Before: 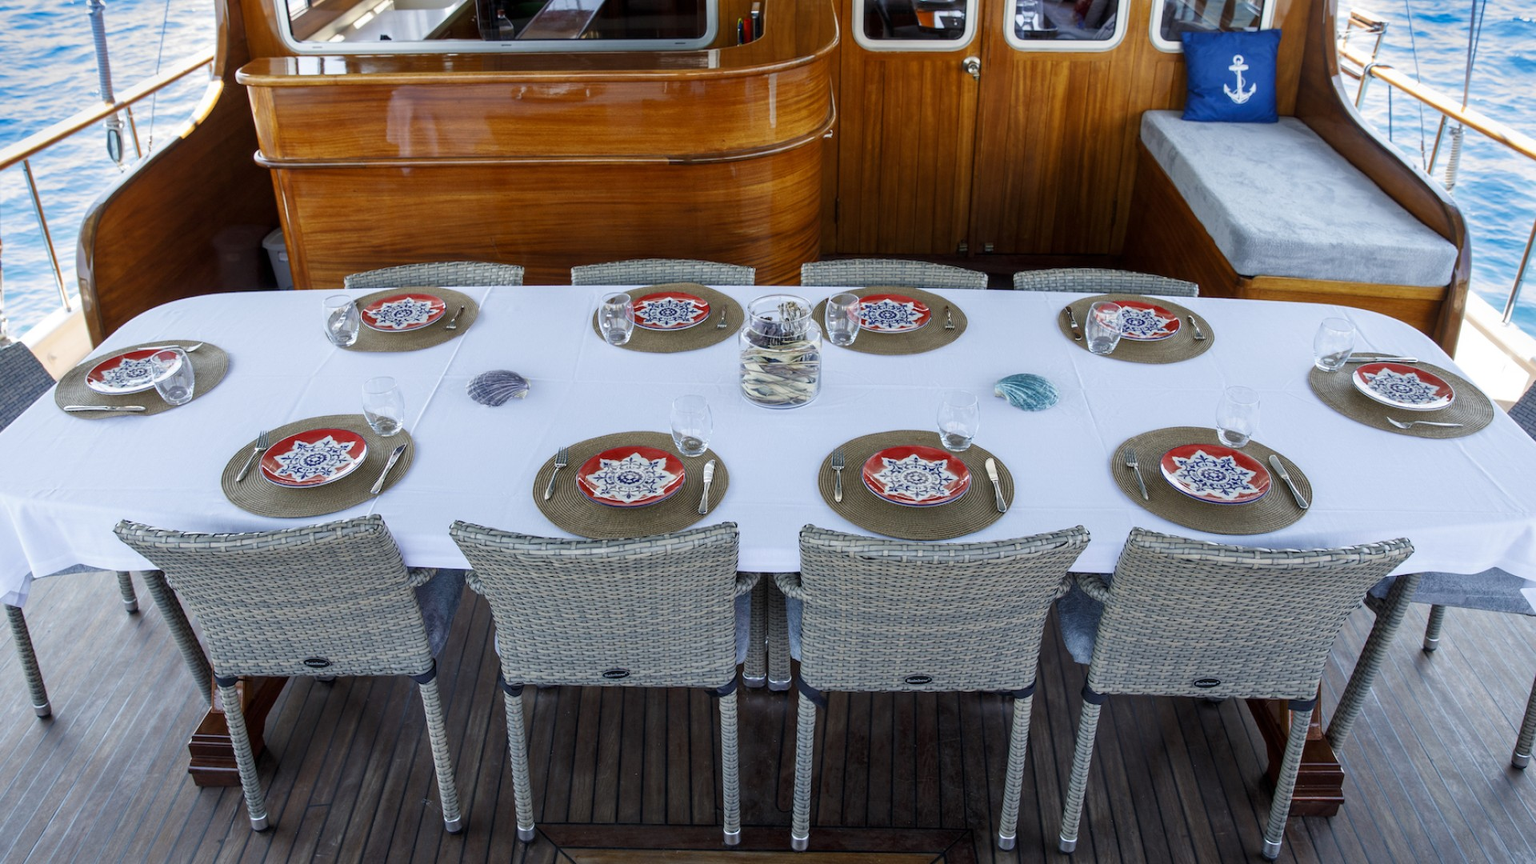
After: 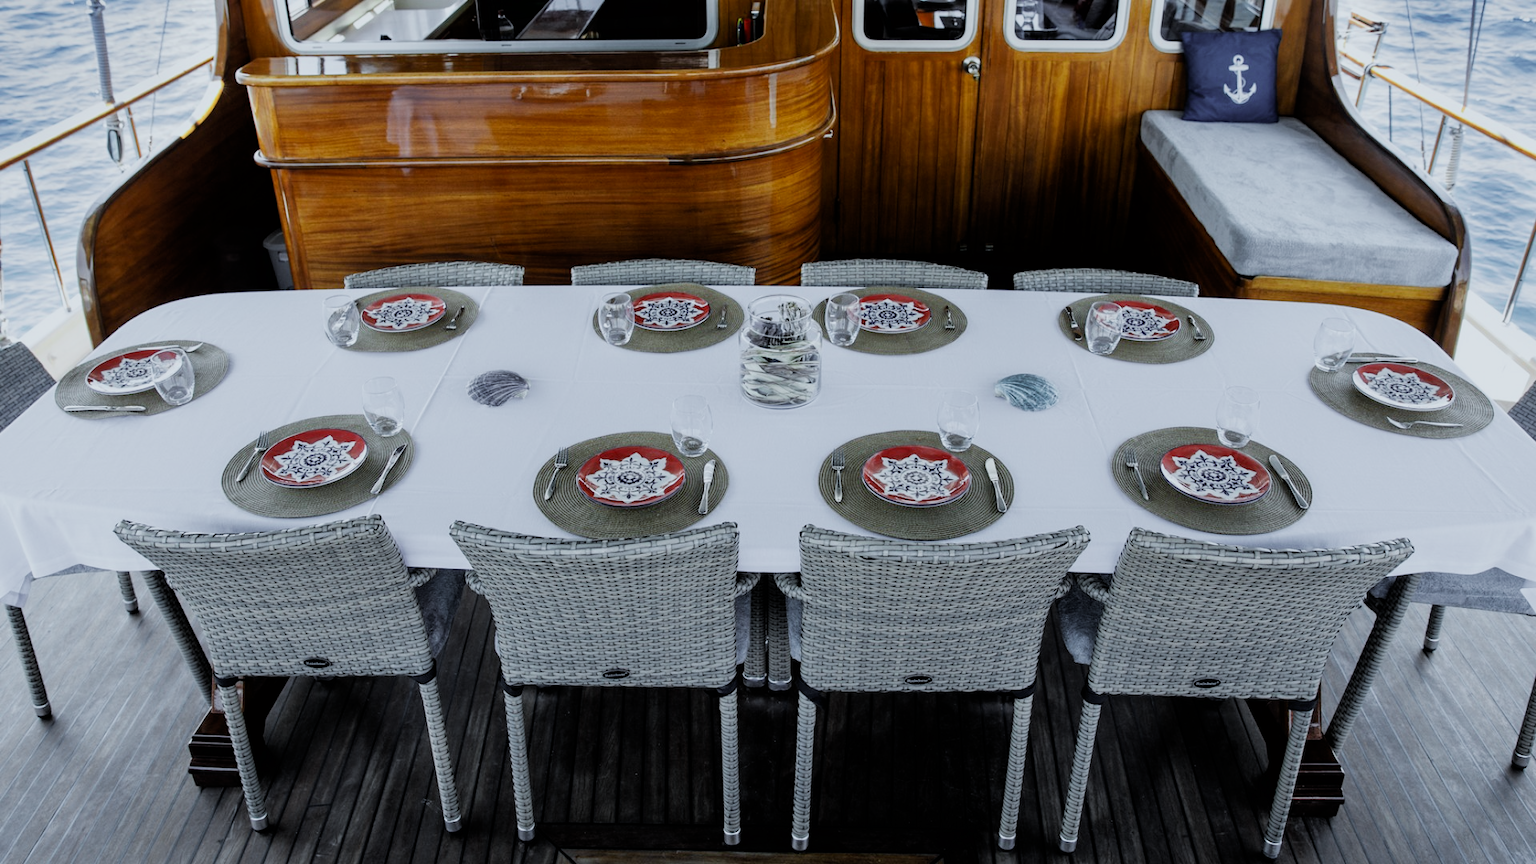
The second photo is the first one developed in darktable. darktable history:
color calibration: gray › normalize channels true, illuminant F (fluorescent), F source F9 (Cool White Deluxe 4150 K) – high CRI, x 0.374, y 0.373, temperature 4159.58 K, gamut compression 0.008
filmic rgb: black relative exposure -5.13 EV, white relative exposure 3.98 EV, threshold 5.94 EV, hardness 2.89, contrast 1.198, highlights saturation mix -31.29%, enable highlight reconstruction true
color zones: curves: ch1 [(0.25, 0.61) (0.75, 0.248)]
